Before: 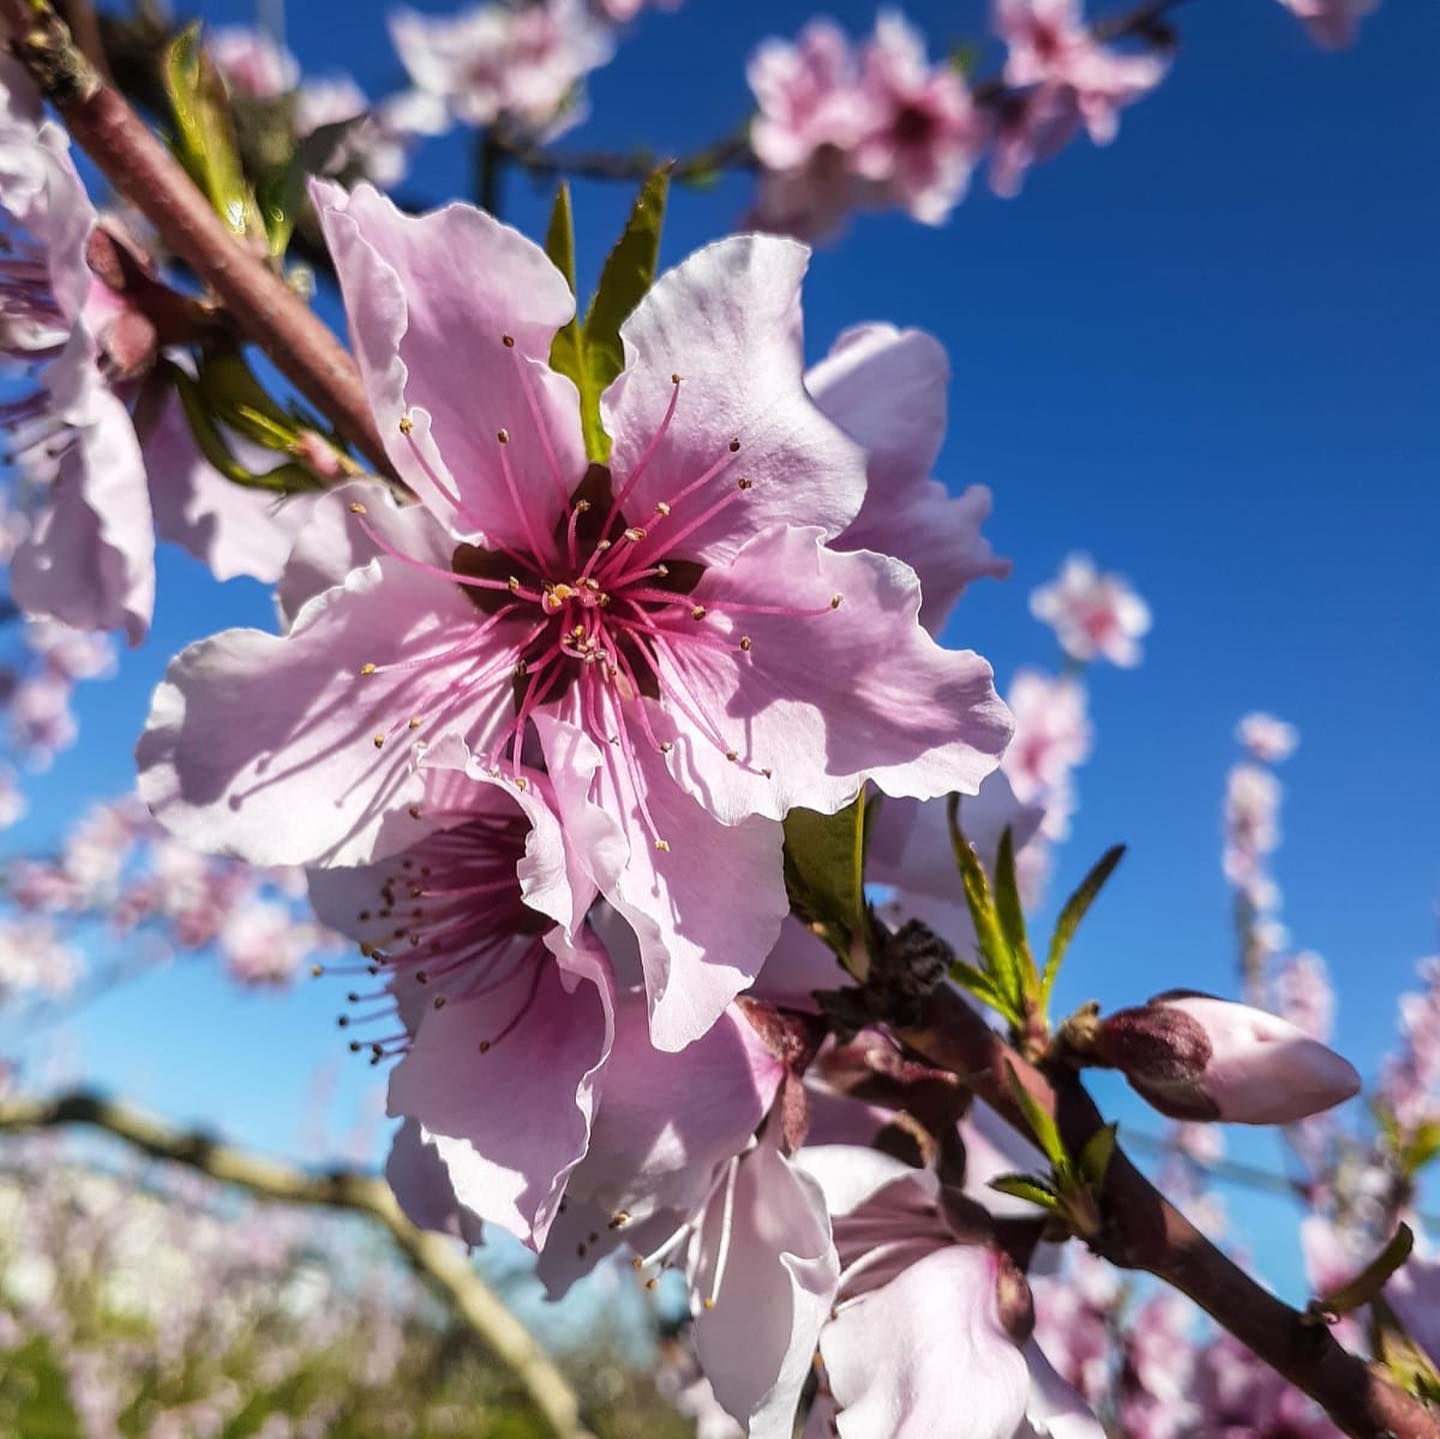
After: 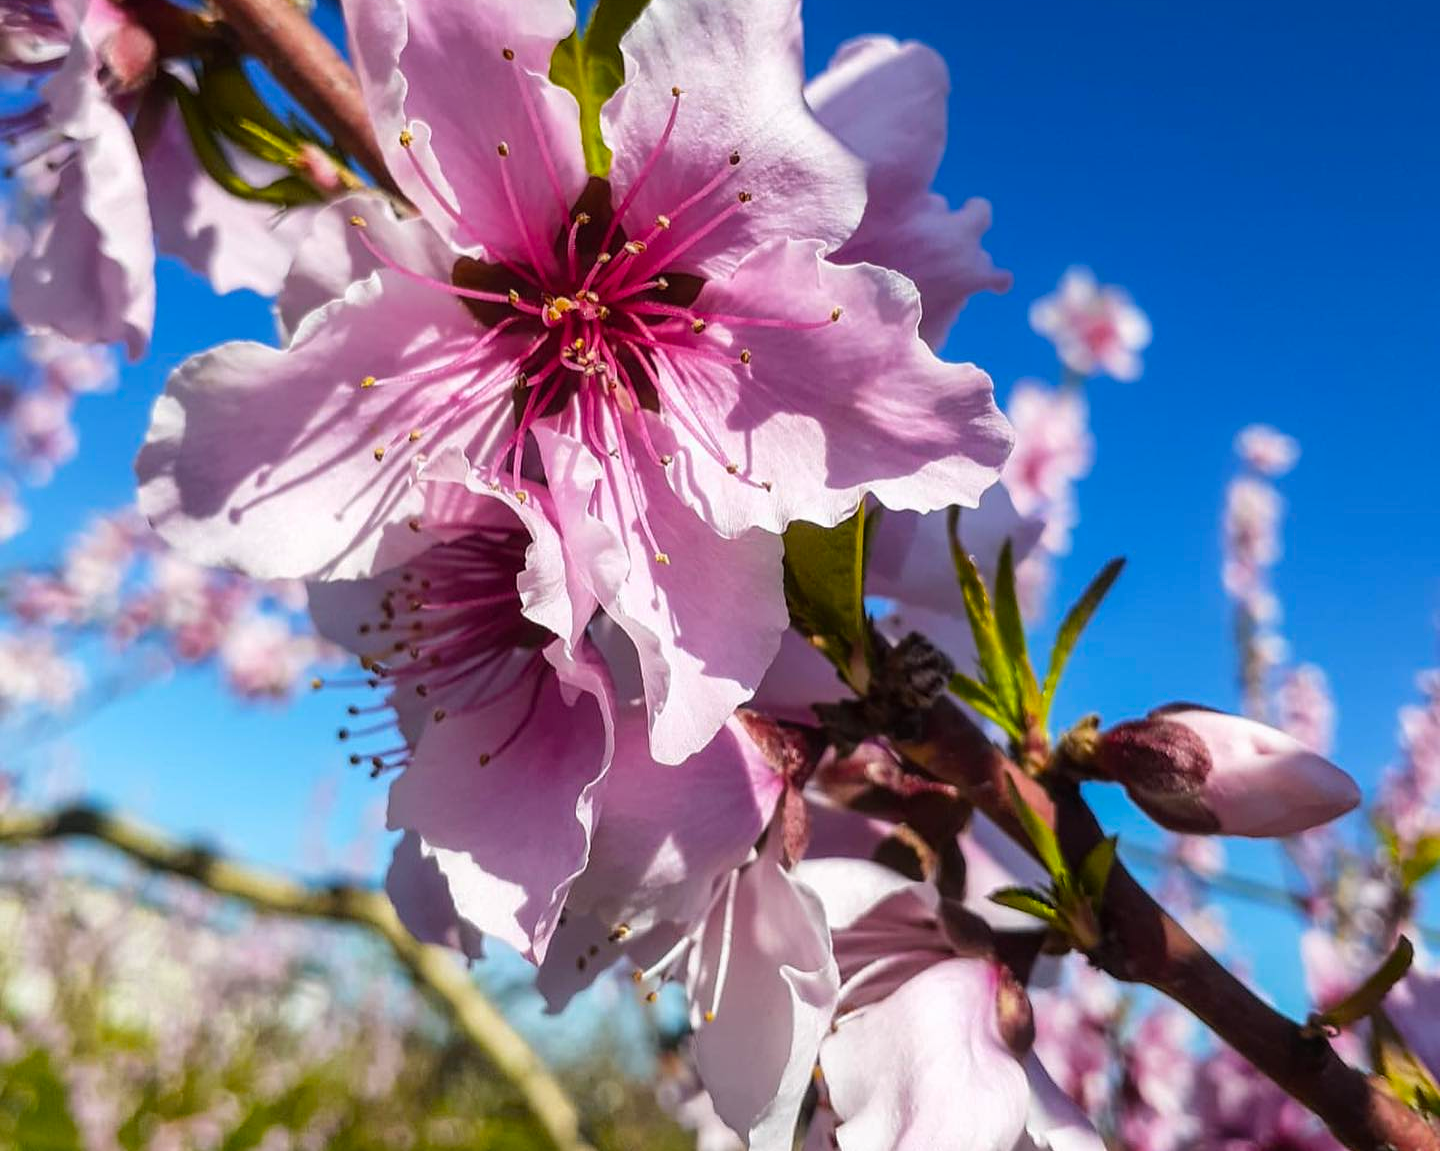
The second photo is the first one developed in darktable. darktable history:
crop and rotate: top 19.998%
contrast equalizer: y [[0.5, 0.5, 0.472, 0.5, 0.5, 0.5], [0.5 ×6], [0.5 ×6], [0 ×6], [0 ×6]]
color balance rgb: perceptual saturation grading › global saturation 20%, global vibrance 20%
